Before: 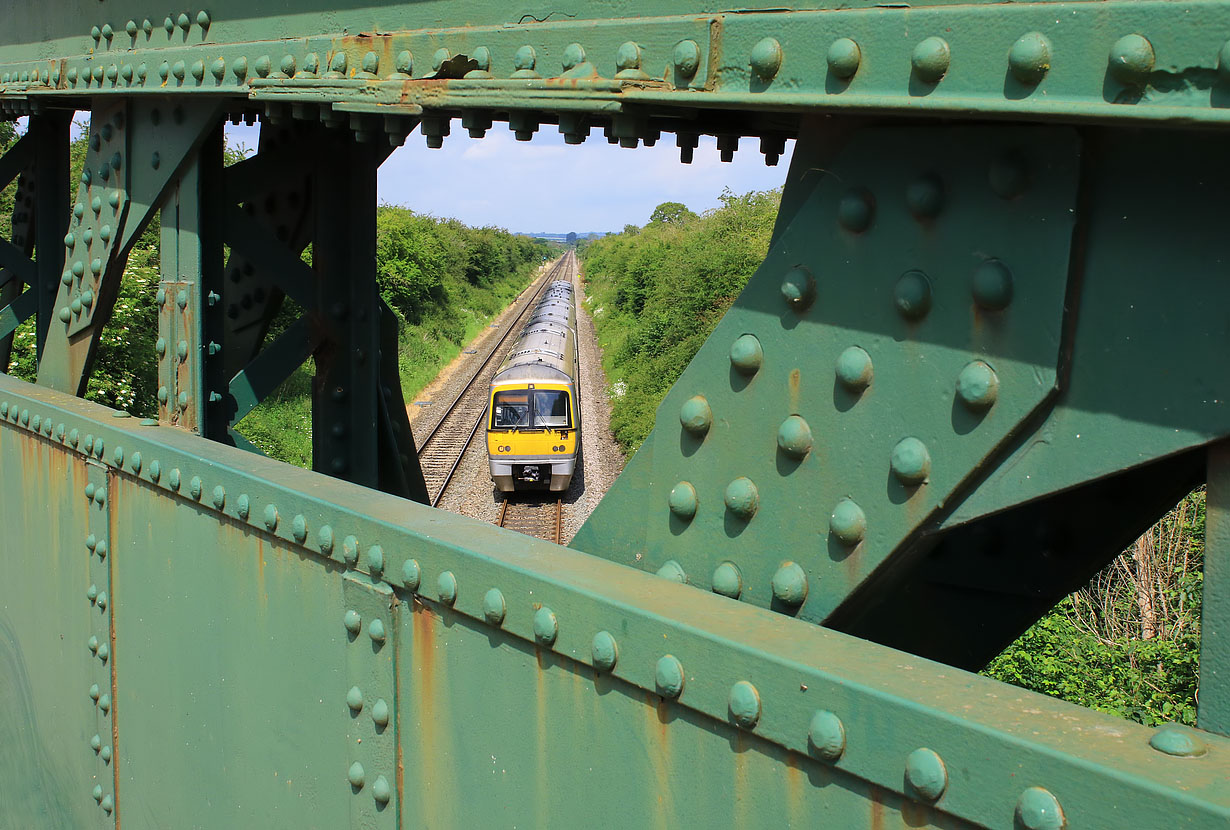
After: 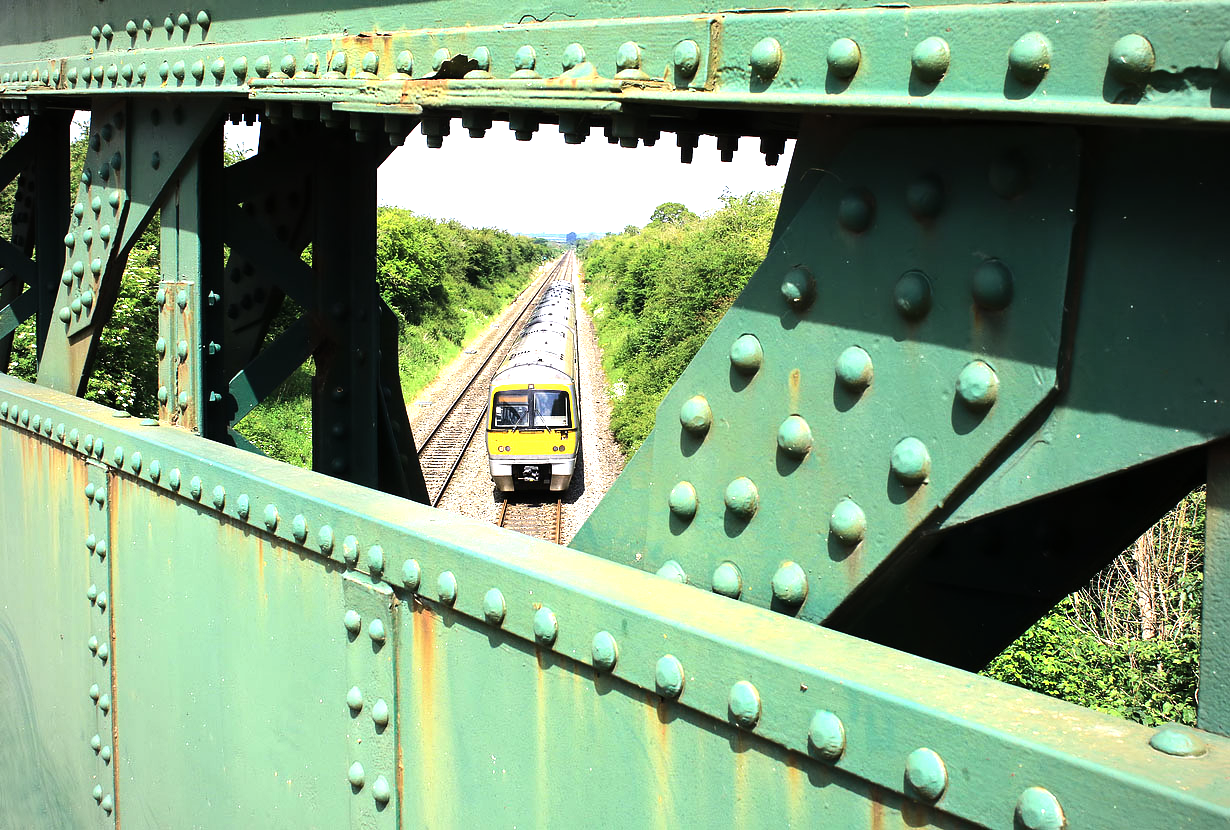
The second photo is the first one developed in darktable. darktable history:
vignetting: fall-off radius 81.94%
exposure: black level correction 0, exposure 0.5 EV, compensate highlight preservation false
tone equalizer: -8 EV -1.08 EV, -7 EV -1.01 EV, -6 EV -0.867 EV, -5 EV -0.578 EV, -3 EV 0.578 EV, -2 EV 0.867 EV, -1 EV 1.01 EV, +0 EV 1.08 EV, edges refinement/feathering 500, mask exposure compensation -1.57 EV, preserve details no
